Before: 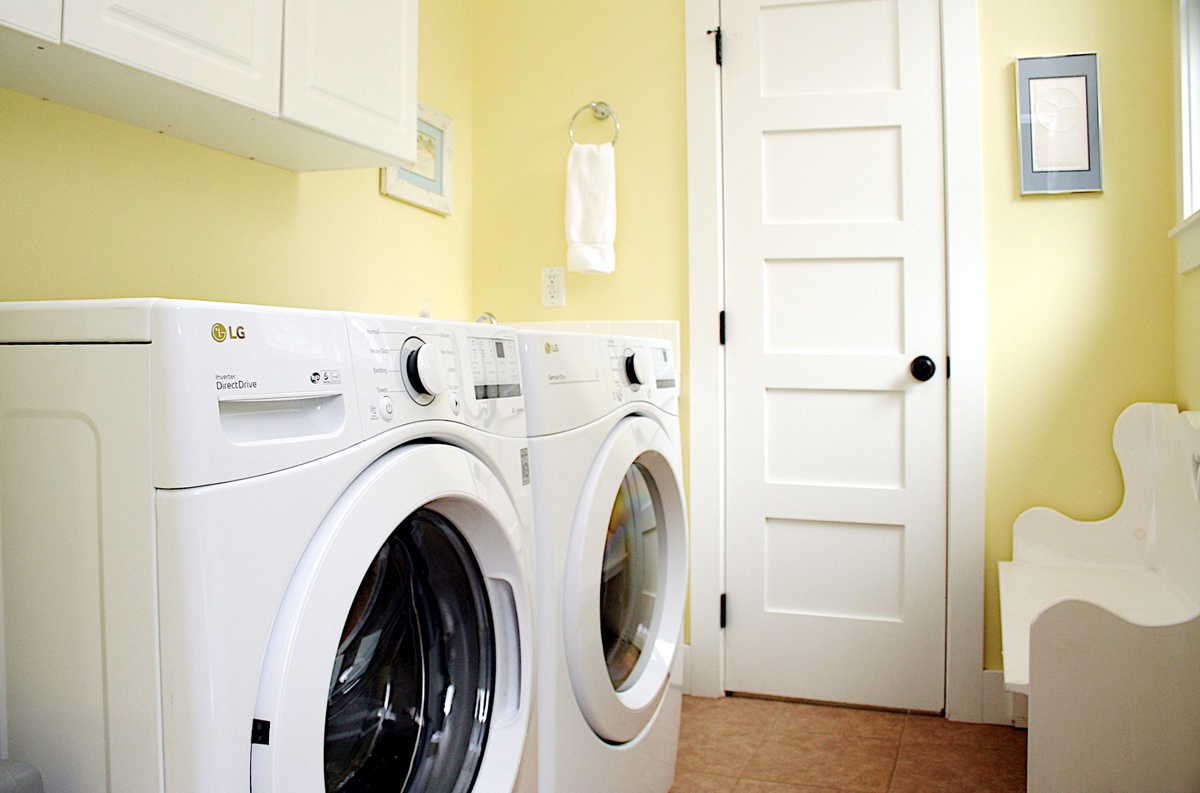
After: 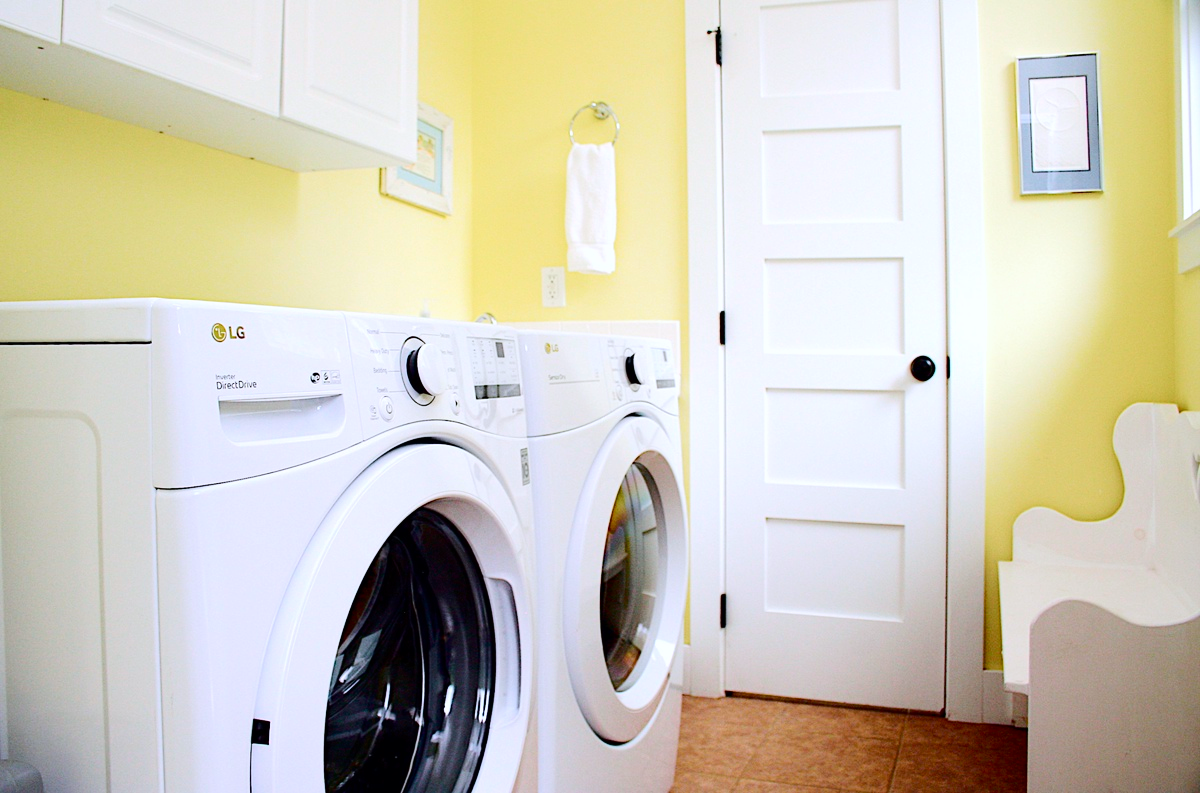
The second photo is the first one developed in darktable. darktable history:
tone curve: curves: ch0 [(0, 0) (0.126, 0.061) (0.338, 0.285) (0.494, 0.518) (0.703, 0.762) (1, 1)]; ch1 [(0, 0) (0.389, 0.313) (0.457, 0.442) (0.5, 0.501) (0.55, 0.578) (1, 1)]; ch2 [(0, 0) (0.44, 0.424) (0.501, 0.499) (0.557, 0.564) (0.613, 0.67) (0.707, 0.746) (1, 1)], color space Lab, independent channels, preserve colors none
color calibration: illuminant as shot in camera, x 0.358, y 0.373, temperature 4628.91 K
